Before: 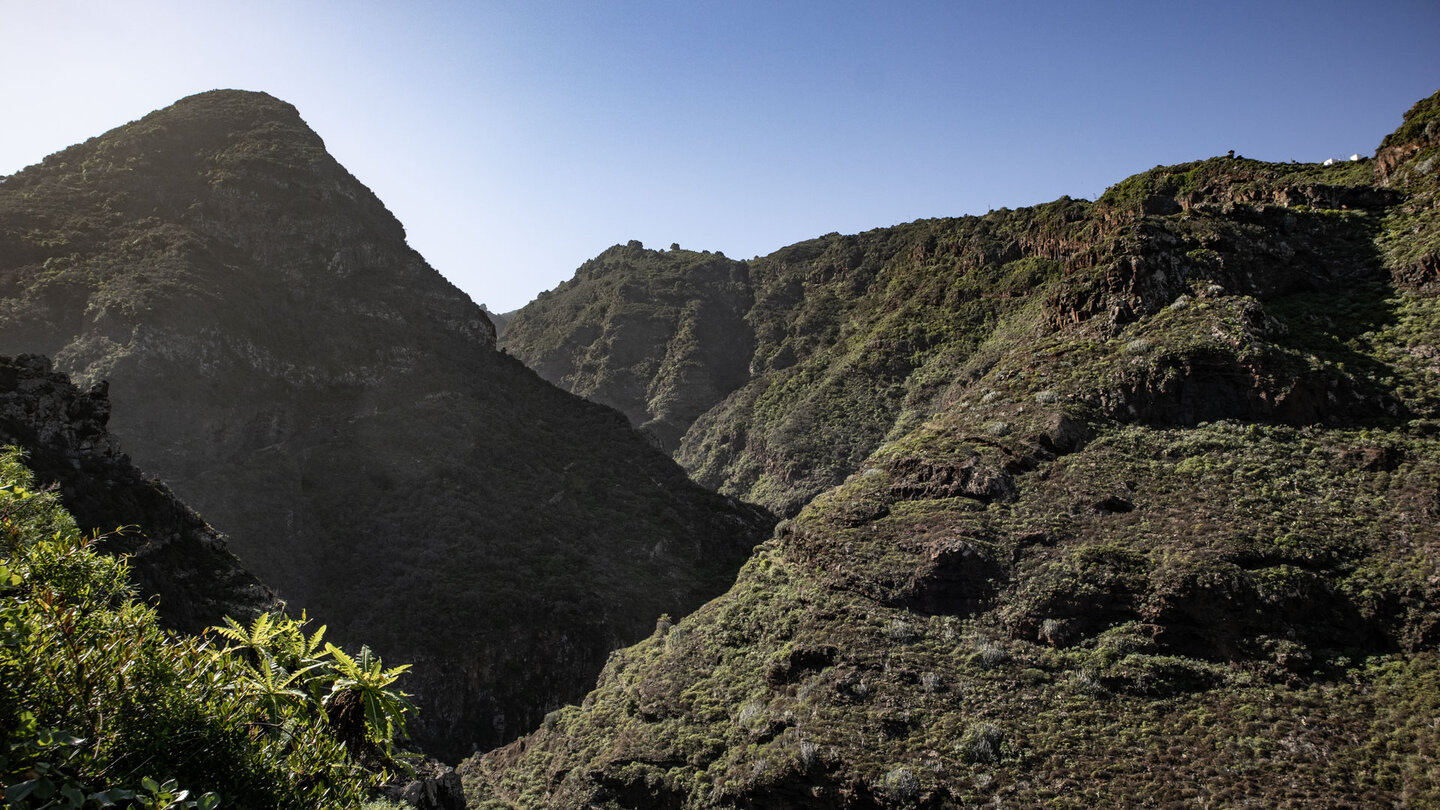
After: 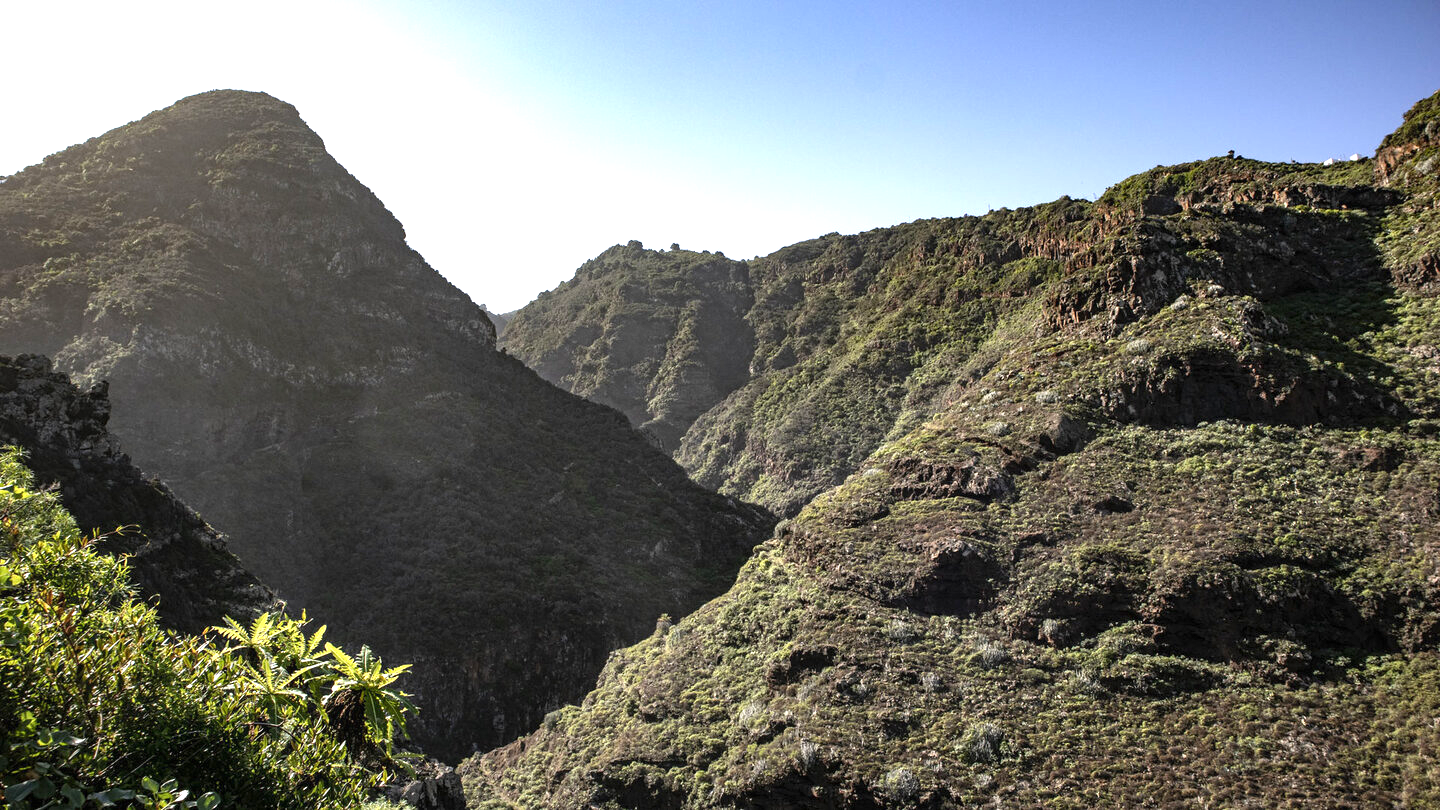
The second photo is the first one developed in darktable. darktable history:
contrast equalizer: octaves 7, y [[0.5, 0.5, 0.472, 0.5, 0.5, 0.5], [0.5 ×6], [0.5 ×6], [0 ×6], [0 ×6]]
exposure: exposure 1 EV, compensate highlight preservation false
